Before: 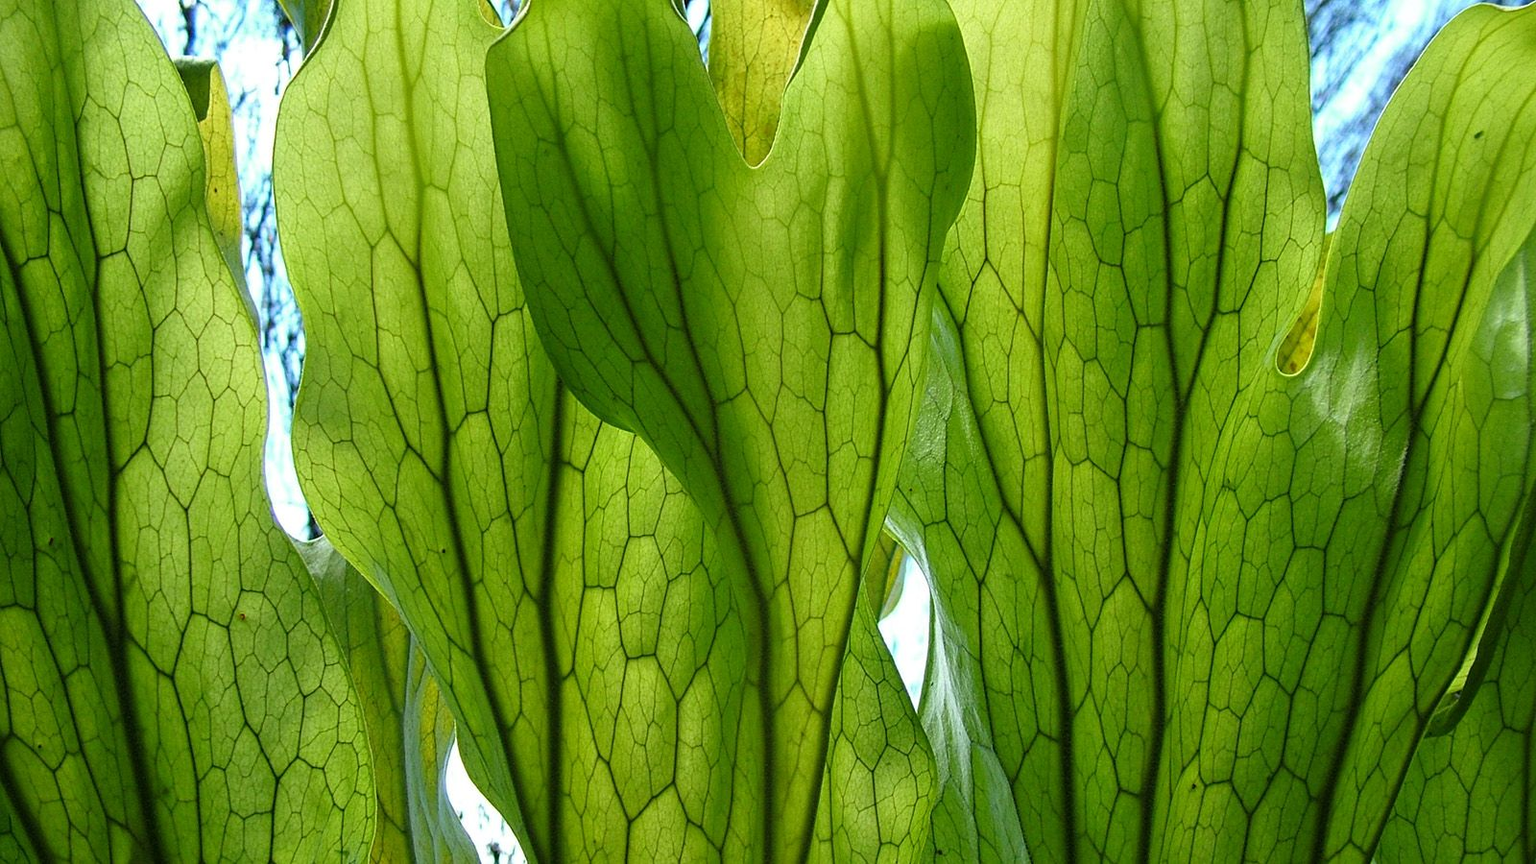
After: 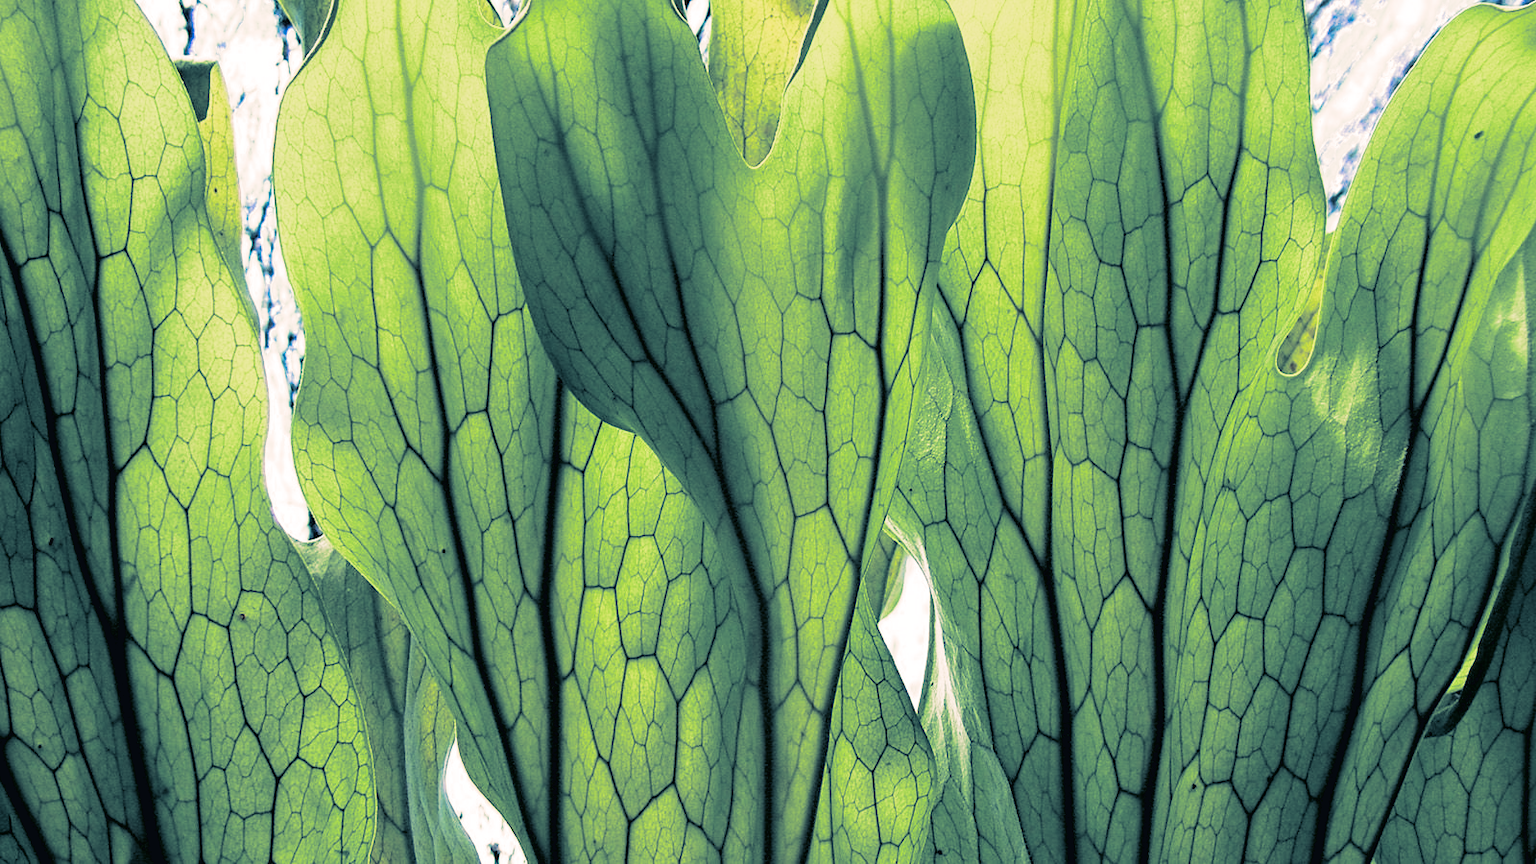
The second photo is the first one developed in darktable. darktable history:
split-toning: shadows › hue 226.8°, shadows › saturation 0.56, highlights › hue 28.8°, balance -40, compress 0%
tone curve: curves: ch0 [(0.003, 0.029) (0.037, 0.036) (0.149, 0.117) (0.297, 0.318) (0.422, 0.474) (0.531, 0.6) (0.743, 0.809) (0.889, 0.941) (1, 0.98)]; ch1 [(0, 0) (0.305, 0.325) (0.453, 0.437) (0.482, 0.479) (0.501, 0.5) (0.506, 0.503) (0.564, 0.578) (0.587, 0.625) (0.666, 0.727) (1, 1)]; ch2 [(0, 0) (0.323, 0.277) (0.408, 0.399) (0.45, 0.48) (0.499, 0.502) (0.512, 0.523) (0.57, 0.595) (0.653, 0.671) (0.768, 0.744) (1, 1)], color space Lab, independent channels, preserve colors none
rgb levels: levels [[0.013, 0.434, 0.89], [0, 0.5, 1], [0, 0.5, 1]]
